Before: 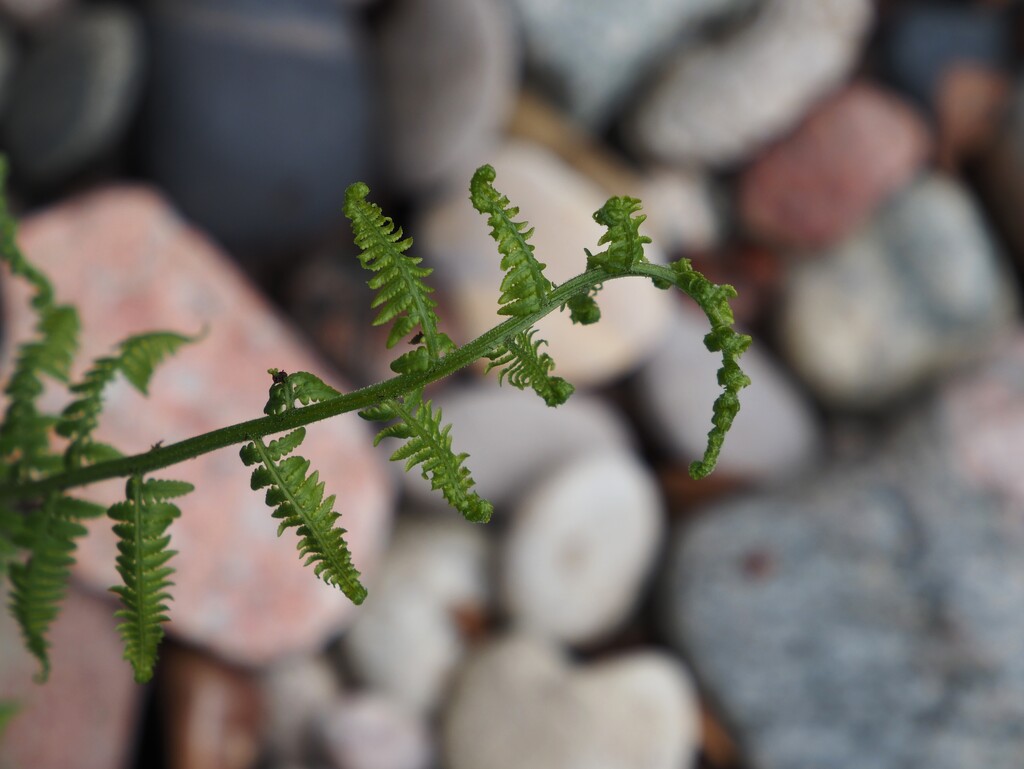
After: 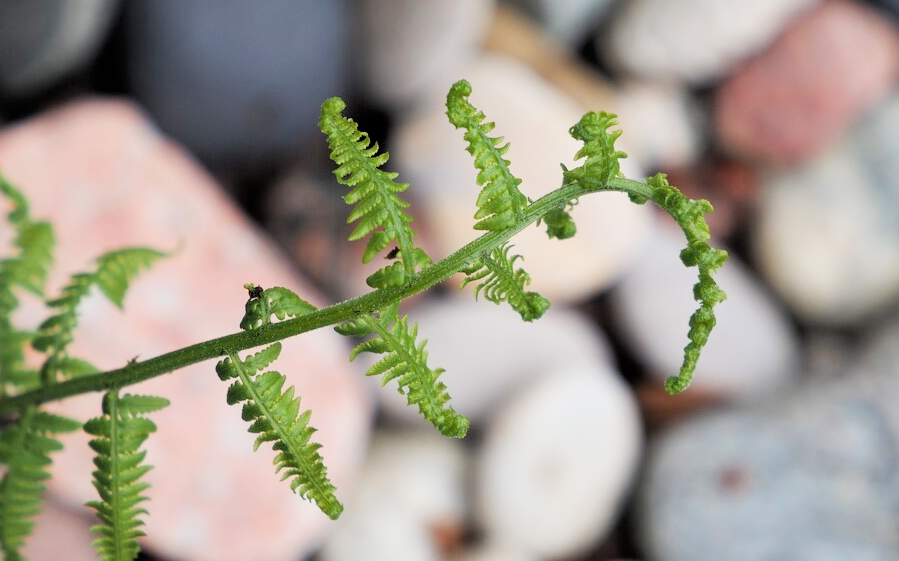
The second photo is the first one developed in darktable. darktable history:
filmic rgb: black relative exposure -4.34 EV, white relative exposure 4.56 EV, hardness 2.37, contrast 1.052
crop and rotate: left 2.397%, top 11.082%, right 9.763%, bottom 15.841%
exposure: exposure 1.497 EV, compensate exposure bias true, compensate highlight preservation false
